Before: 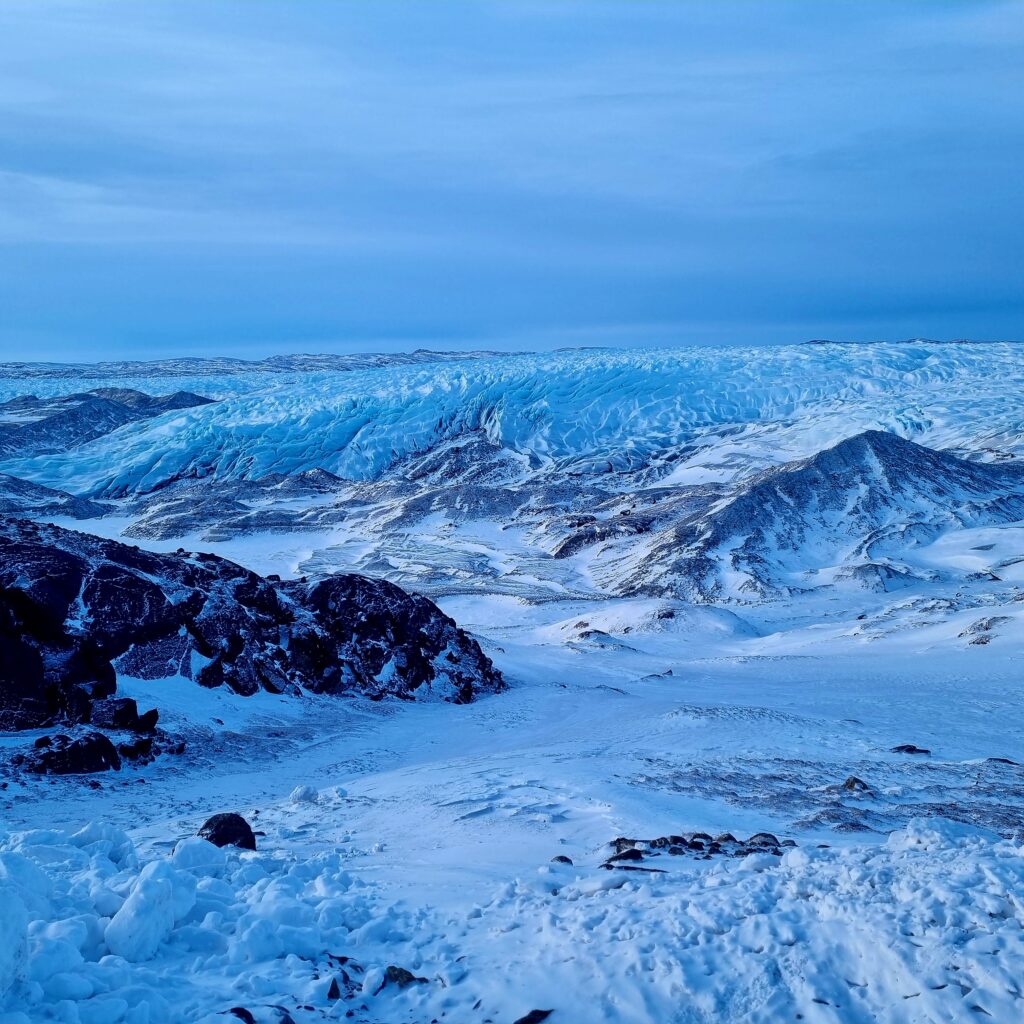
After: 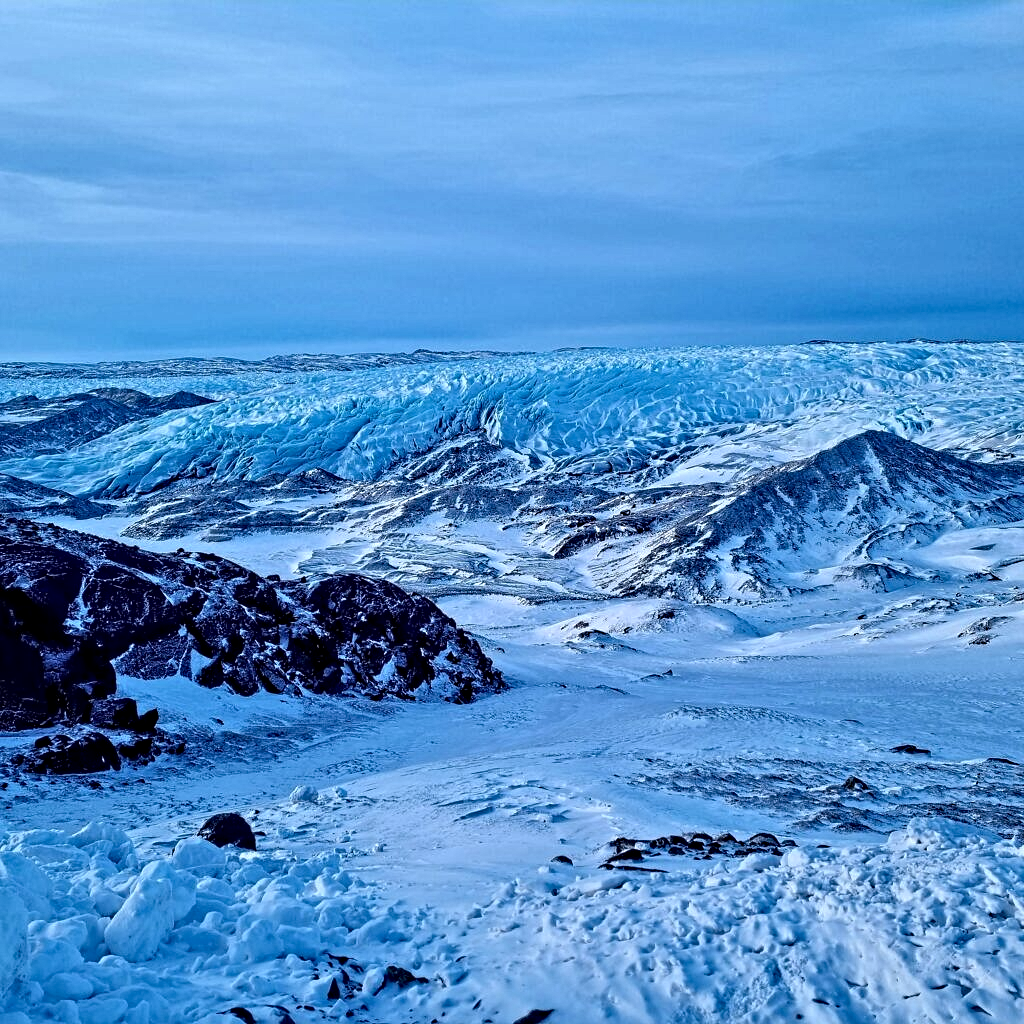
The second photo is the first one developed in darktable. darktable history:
contrast equalizer: octaves 7, y [[0.5, 0.542, 0.583, 0.625, 0.667, 0.708], [0.5 ×6], [0.5 ×6], [0 ×6], [0 ×6]]
